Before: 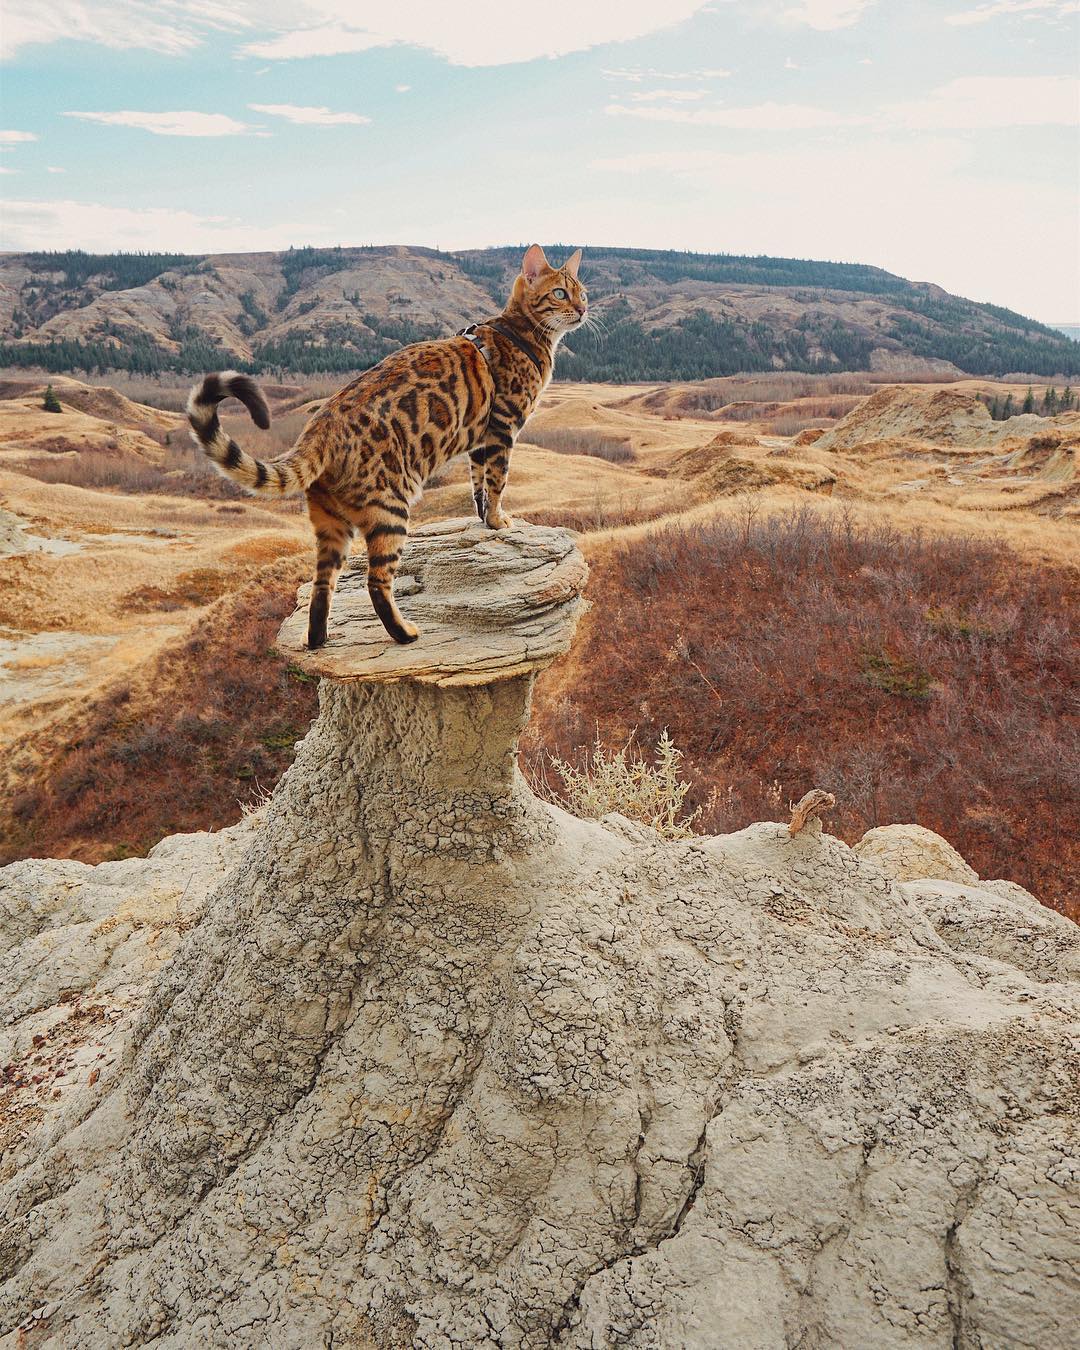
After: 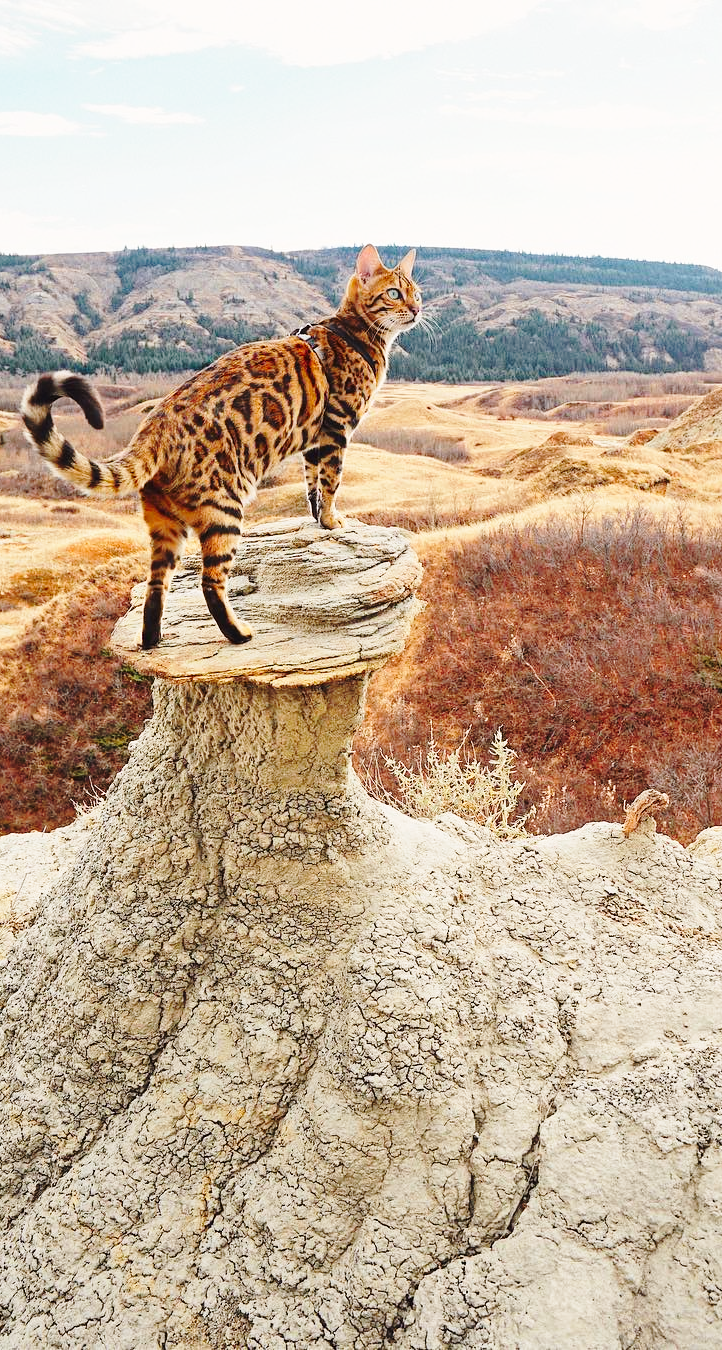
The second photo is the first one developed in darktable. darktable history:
crop: left 15.42%, right 17.726%
base curve: curves: ch0 [(0, 0) (0.036, 0.037) (0.121, 0.228) (0.46, 0.76) (0.859, 0.983) (1, 1)], preserve colors none
